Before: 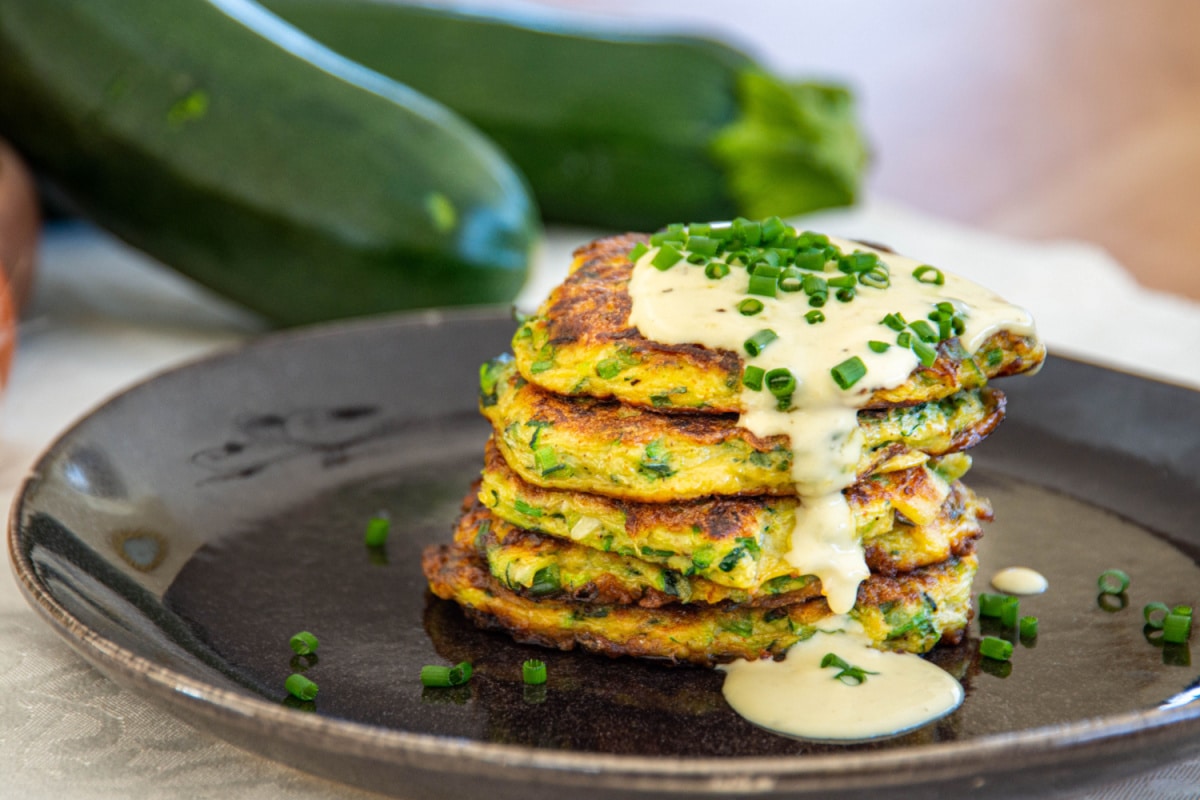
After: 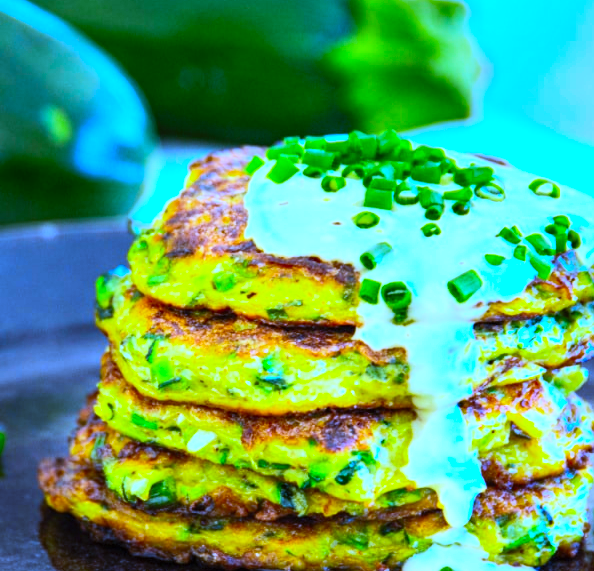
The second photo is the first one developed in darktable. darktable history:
crop: left 32.075%, top 10.976%, right 18.355%, bottom 17.596%
contrast brightness saturation: contrast 0.2, brightness 0.2, saturation 0.8
white balance: red 0.766, blue 1.537
tone equalizer: -8 EV -0.417 EV, -7 EV -0.389 EV, -6 EV -0.333 EV, -5 EV -0.222 EV, -3 EV 0.222 EV, -2 EV 0.333 EV, -1 EV 0.389 EV, +0 EV 0.417 EV, edges refinement/feathering 500, mask exposure compensation -1.57 EV, preserve details no
